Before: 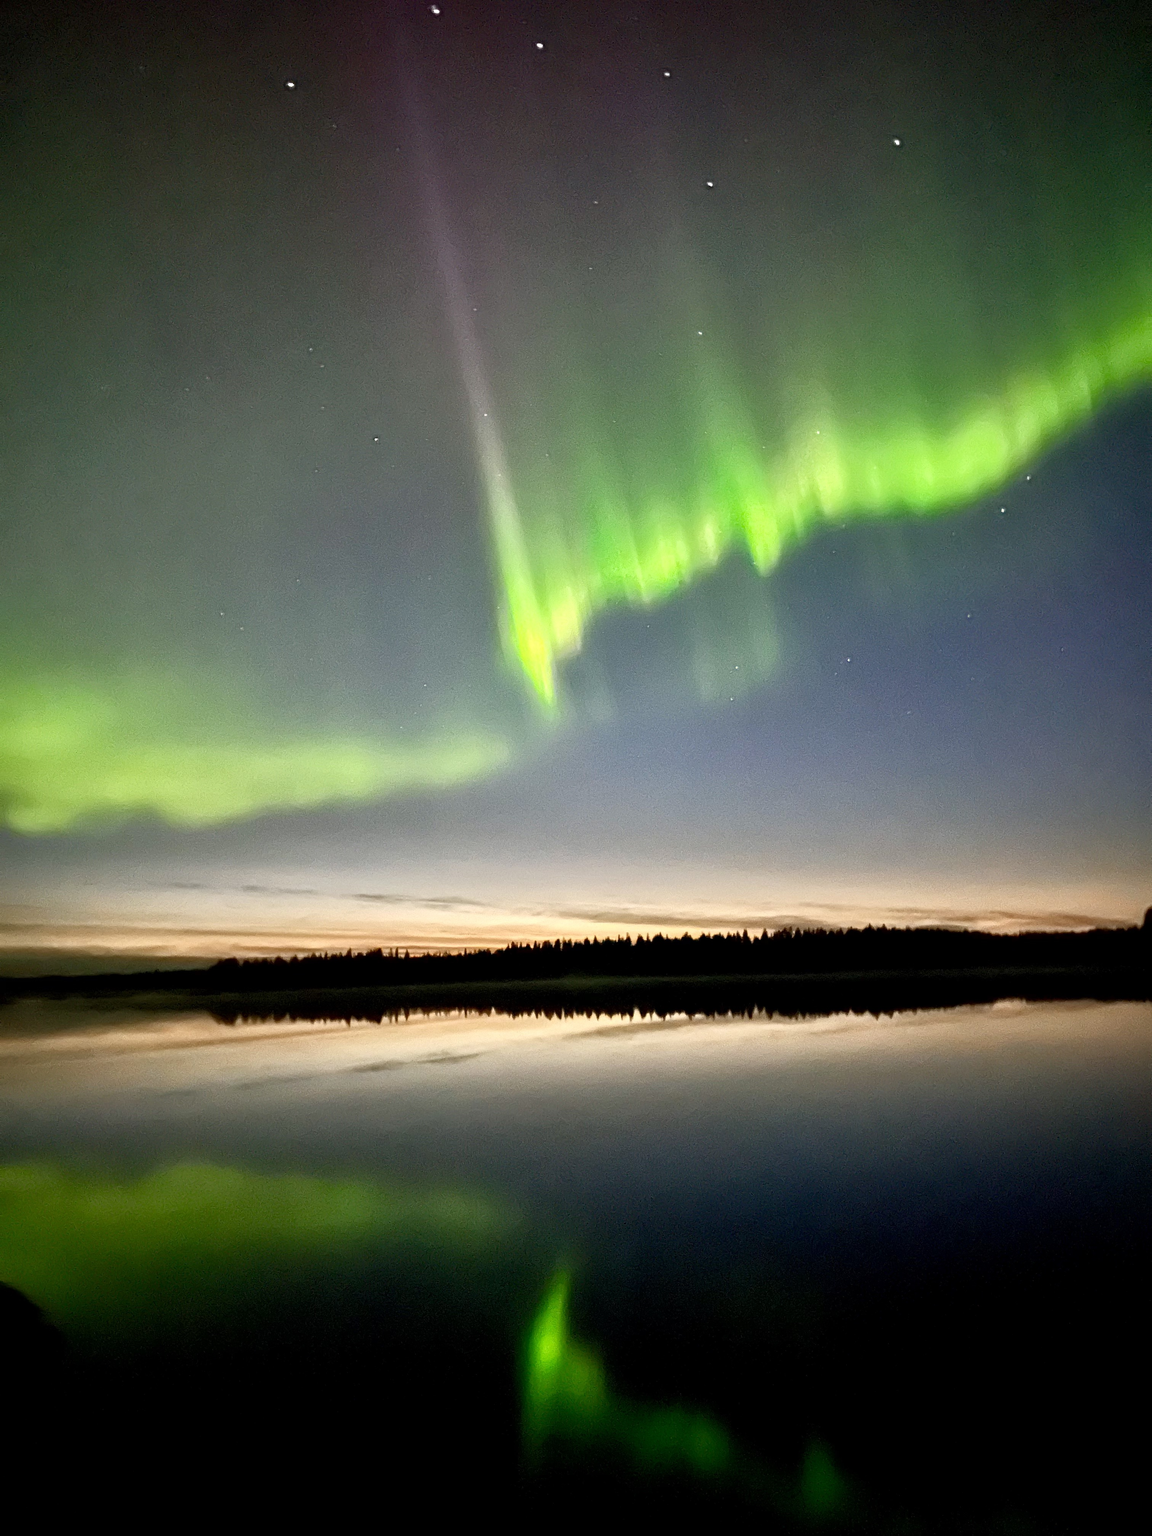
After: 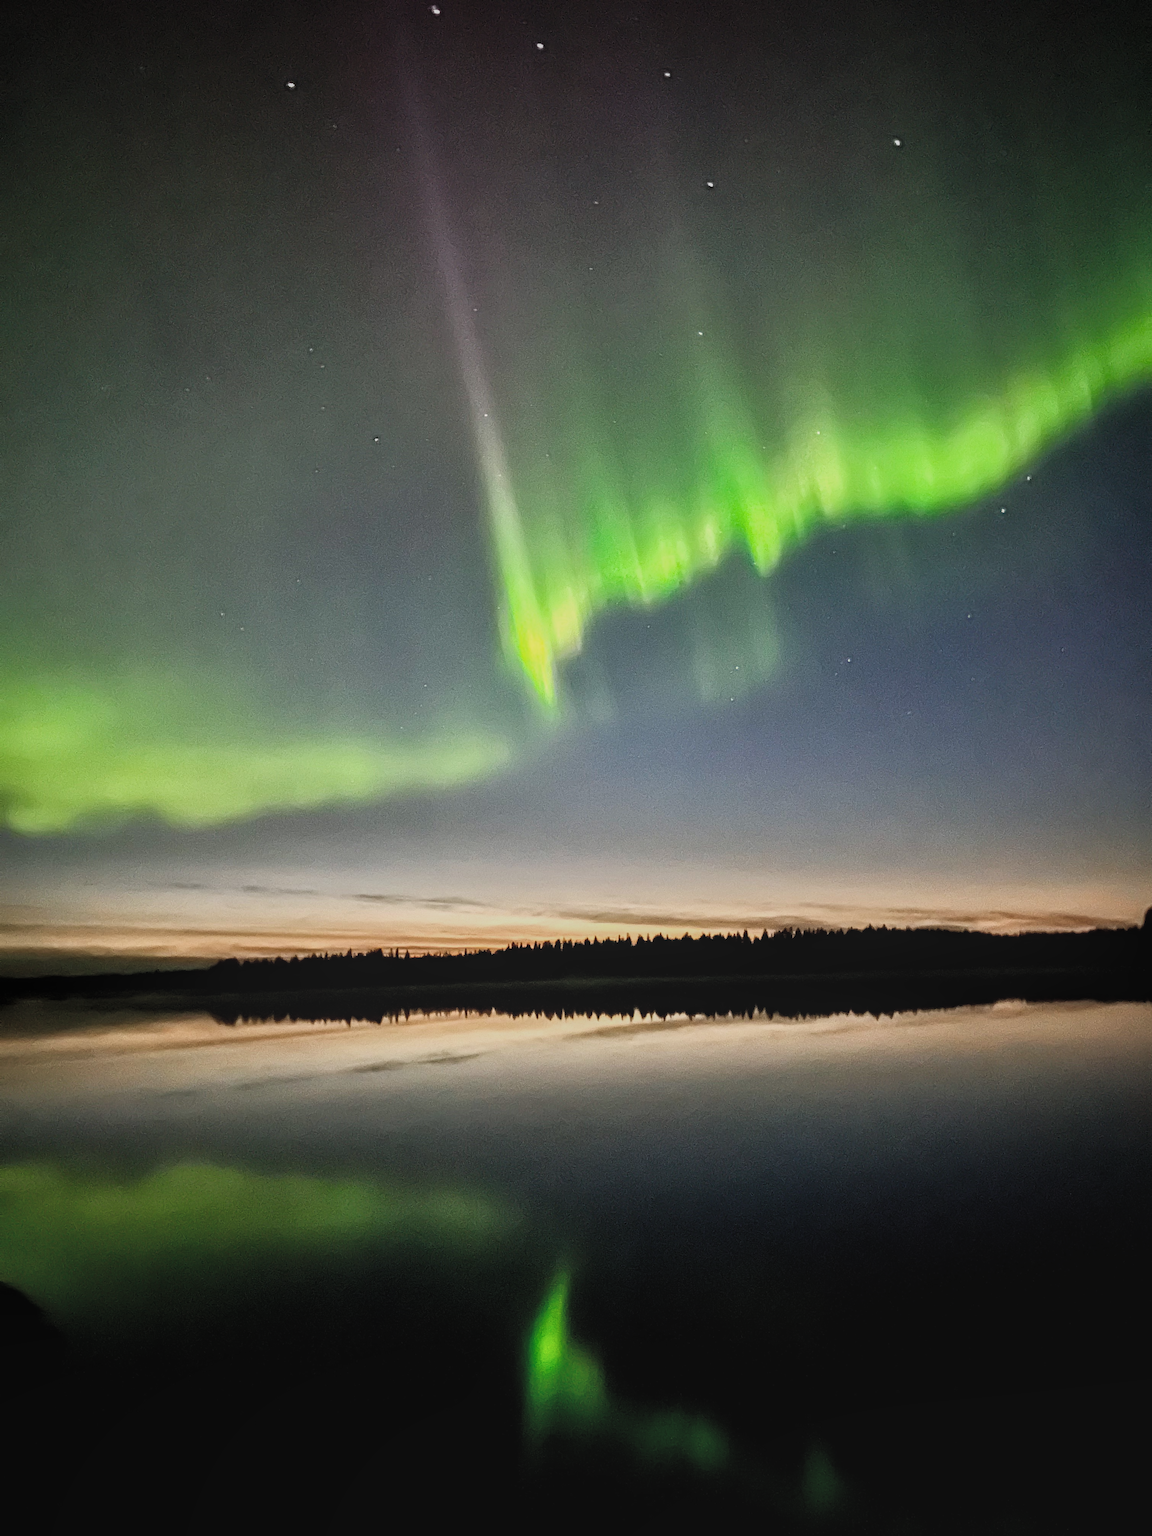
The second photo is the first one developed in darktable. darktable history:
filmic rgb: black relative exposure -7.99 EV, white relative exposure 4.01 EV, threshold 5.98 EV, hardness 4.2, latitude 49.66%, contrast 1.101, enable highlight reconstruction true
local contrast: detail 130%
exposure: black level correction -0.026, compensate exposure bias true, compensate highlight preservation false
